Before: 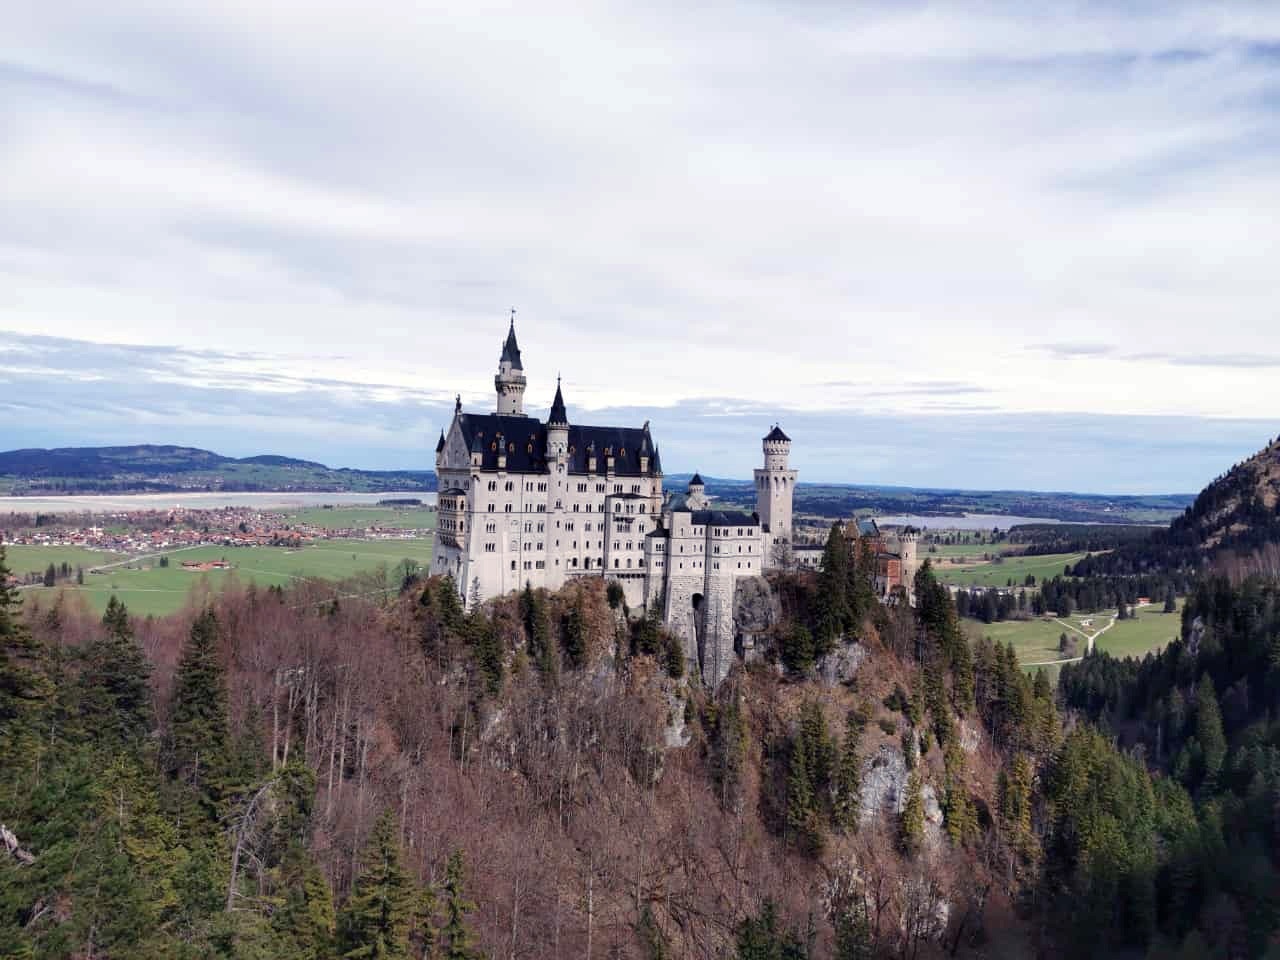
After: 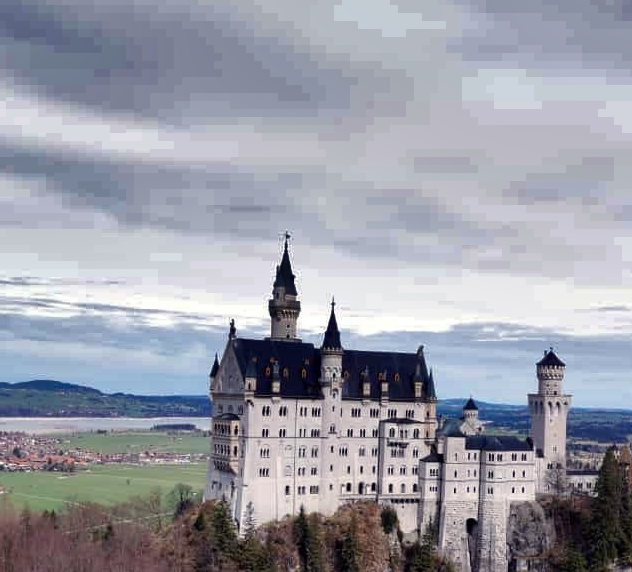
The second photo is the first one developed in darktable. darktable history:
shadows and highlights: shadows 21.03, highlights -81.65, soften with gaussian
crop: left 17.71%, top 7.814%, right 32.852%, bottom 32.517%
